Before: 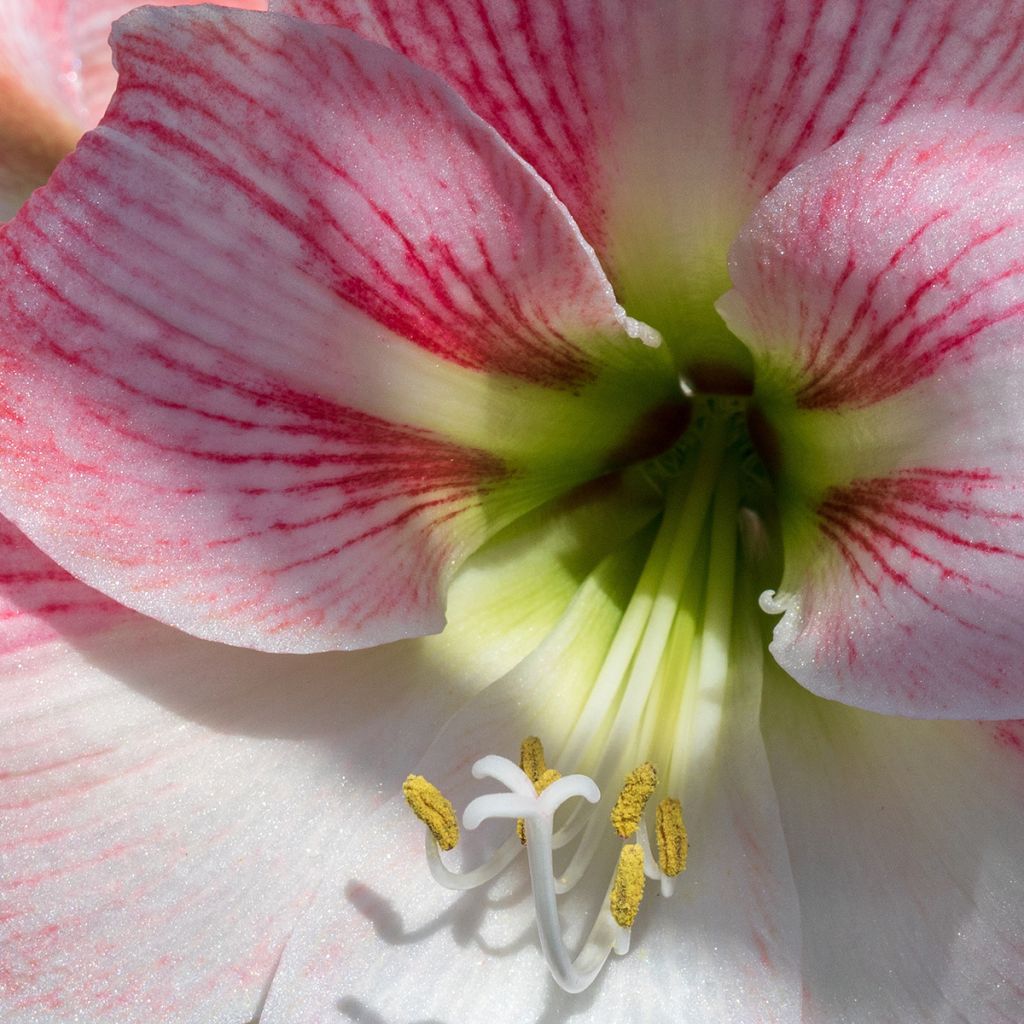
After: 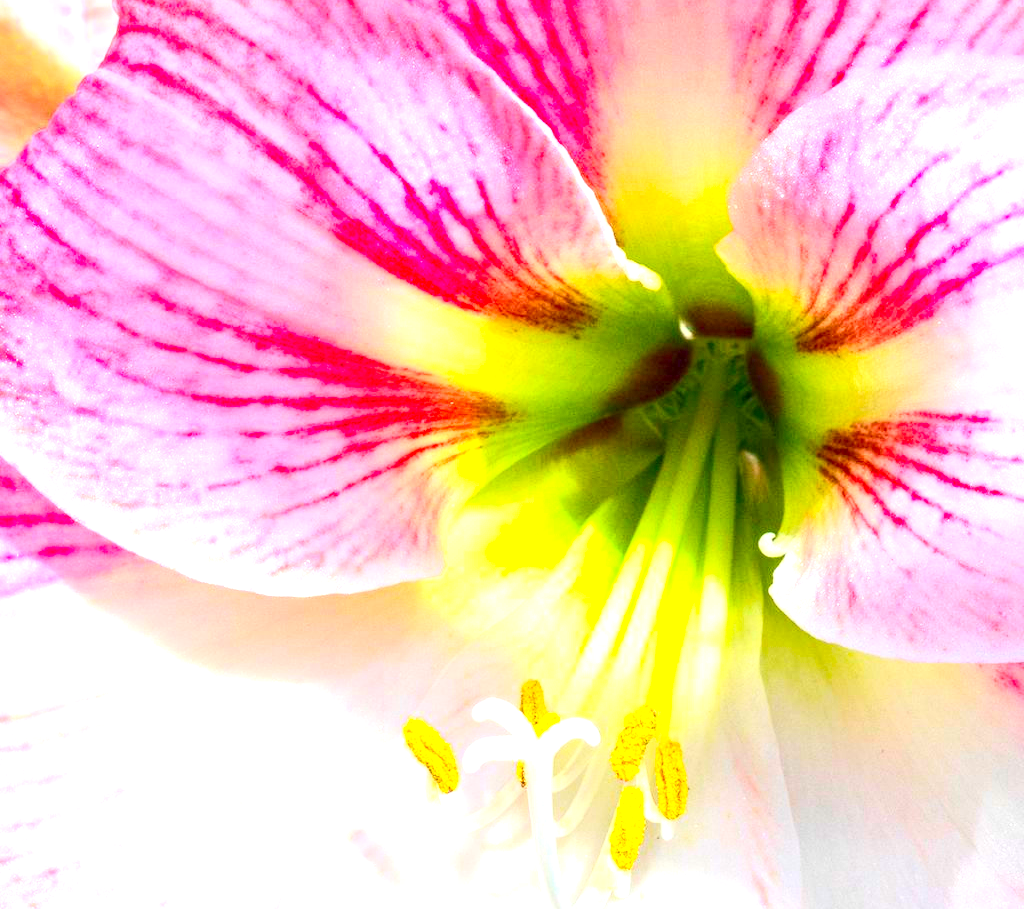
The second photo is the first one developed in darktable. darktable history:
crop and rotate: top 5.609%, bottom 5.609%
exposure: black level correction 0, exposure 1.7 EV, compensate exposure bias true, compensate highlight preservation false
color balance: output saturation 120%
local contrast: detail 130%
contrast brightness saturation: contrast 0.24, brightness 0.26, saturation 0.39
